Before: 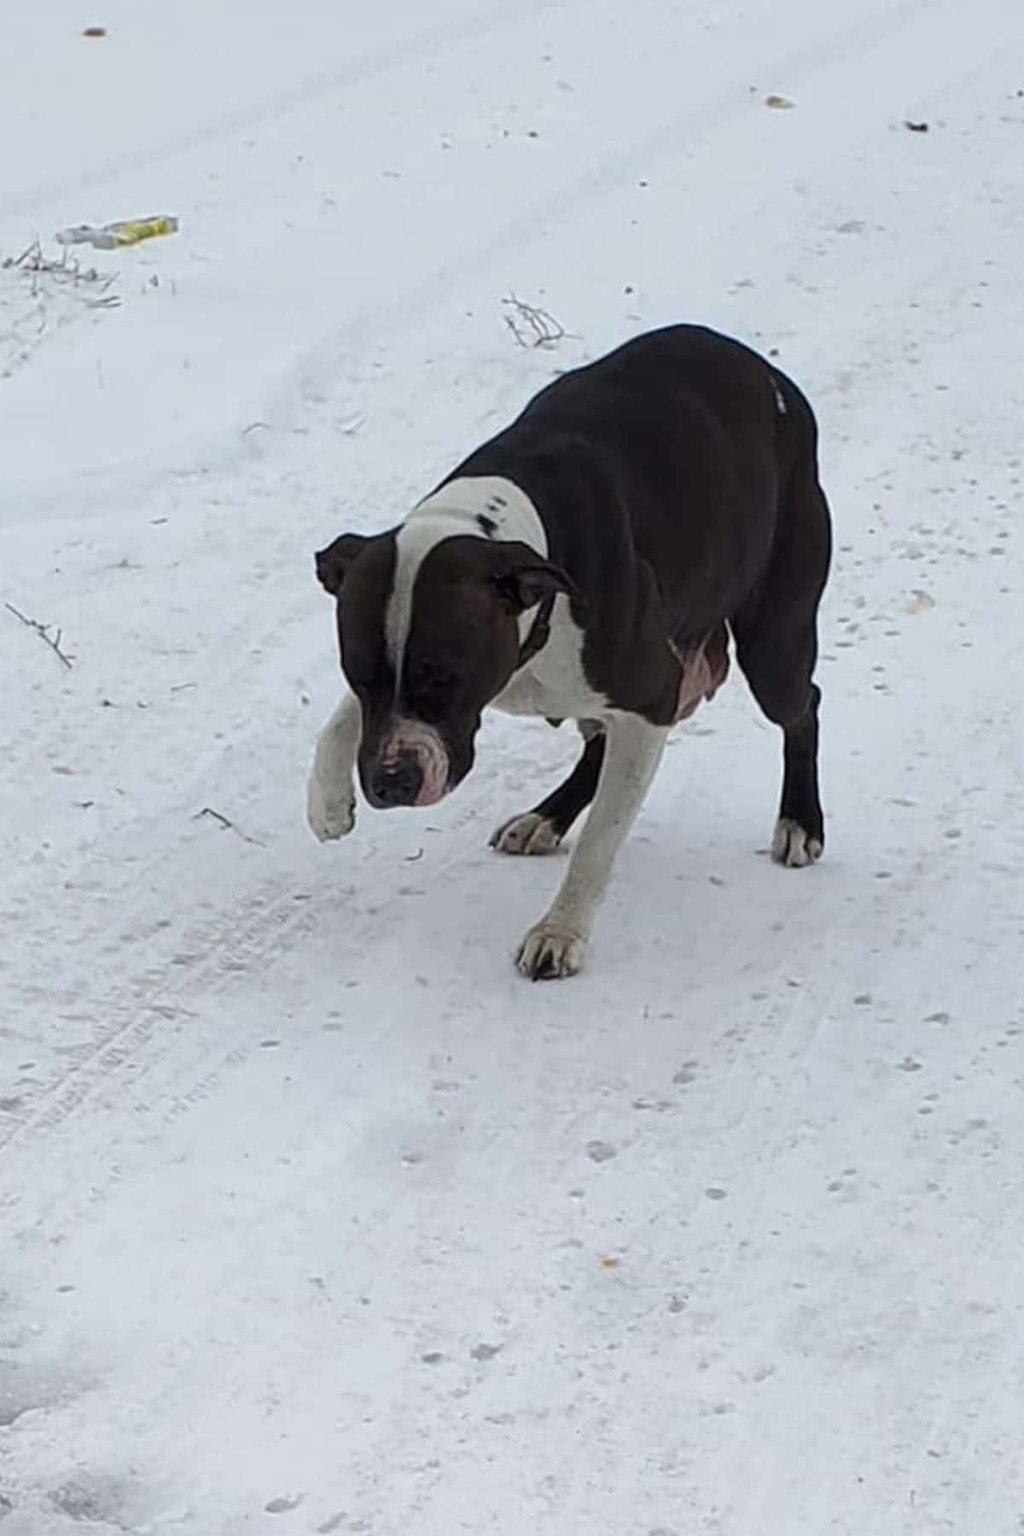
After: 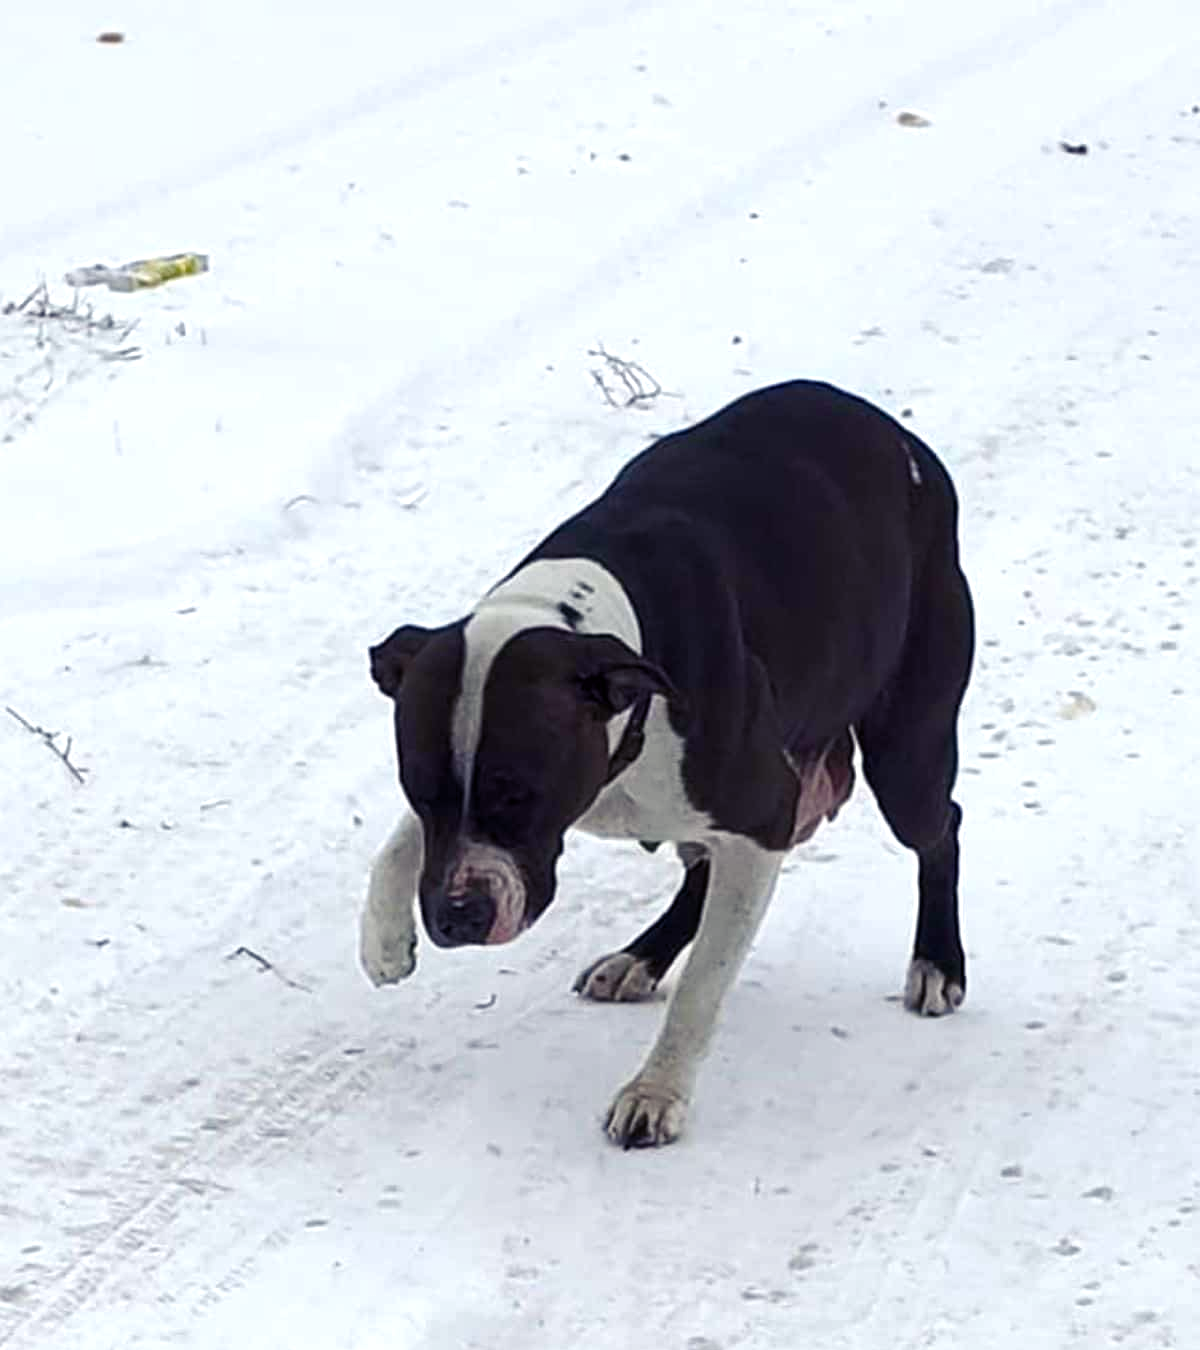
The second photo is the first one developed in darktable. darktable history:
crop: bottom 24.99%
color balance rgb: shadows lift › luminance -21.922%, shadows lift › chroma 6.696%, shadows lift › hue 271.8°, perceptual saturation grading › global saturation 20%, perceptual saturation grading › highlights -50.6%, perceptual saturation grading › shadows 30.125%, perceptual brilliance grading › global brilliance 12.802%, global vibrance 11.395%, contrast 4.79%
